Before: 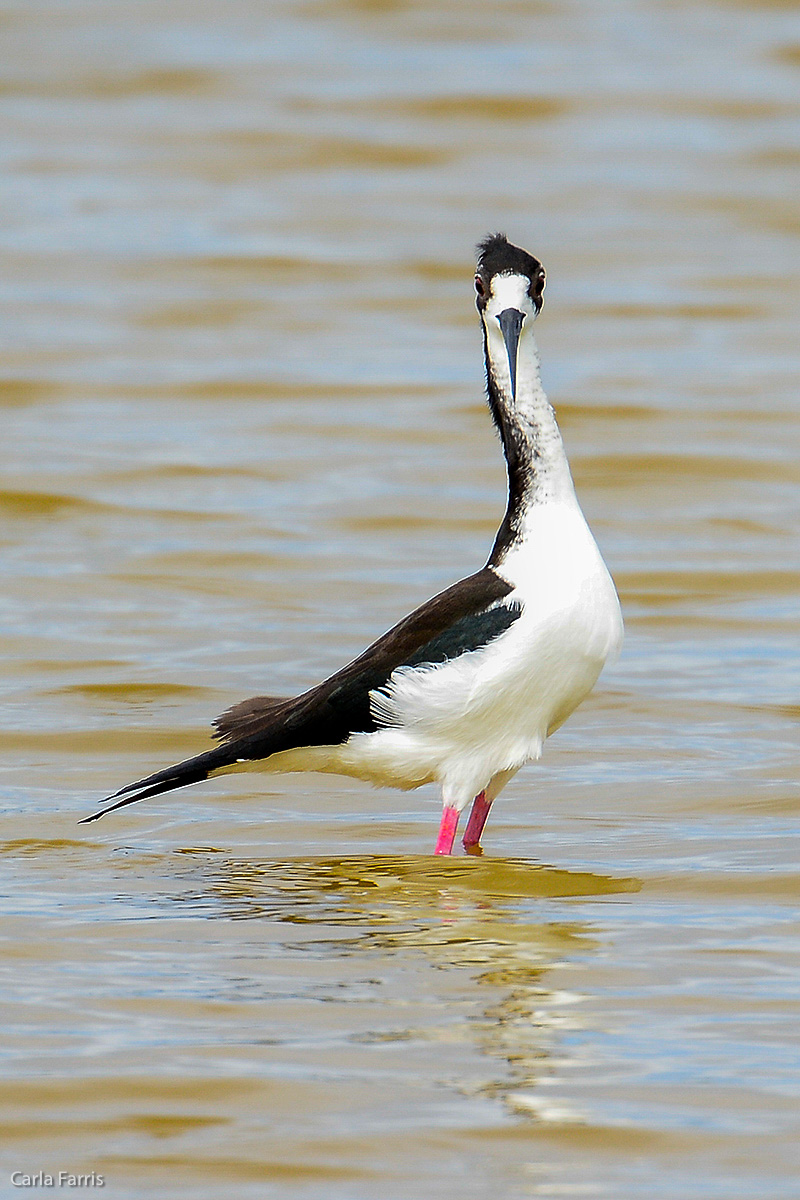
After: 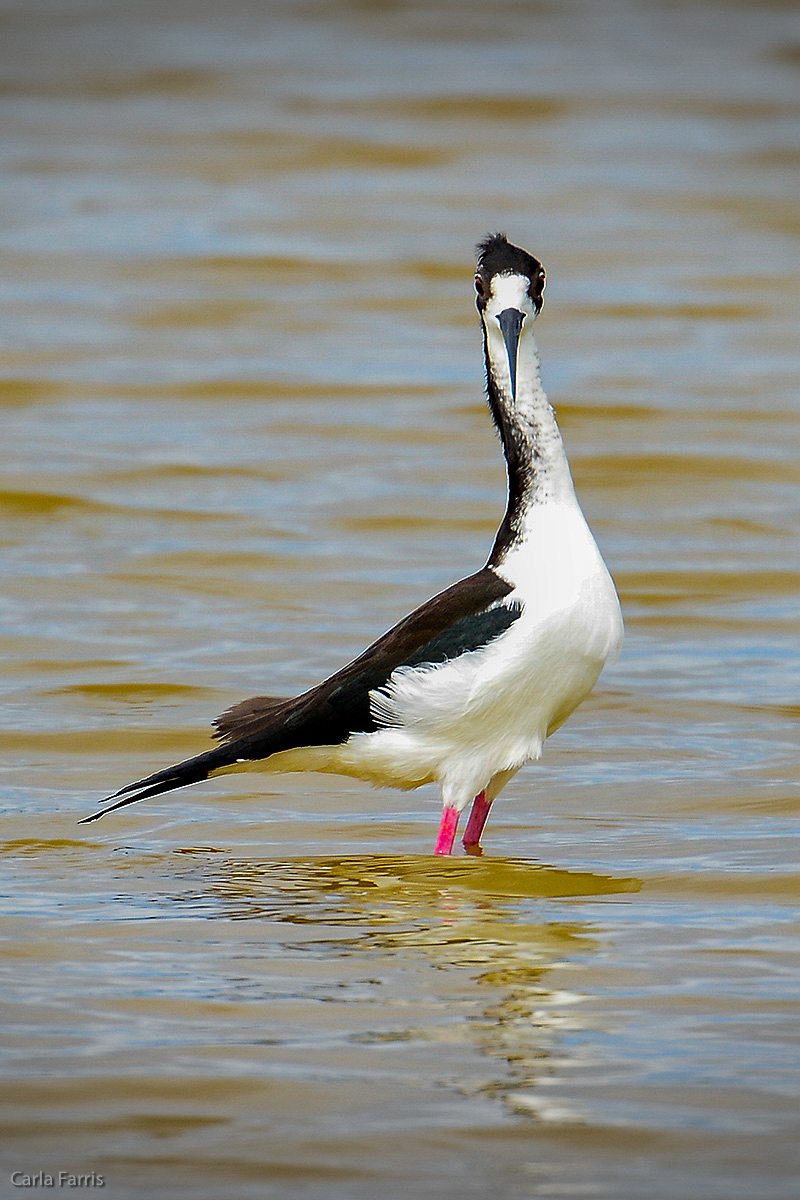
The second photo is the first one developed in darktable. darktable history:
haze removal: adaptive false
vignetting: fall-off start 99.36%, width/height ratio 1.305
shadows and highlights: shadows 43.45, white point adjustment -1.41, soften with gaussian
